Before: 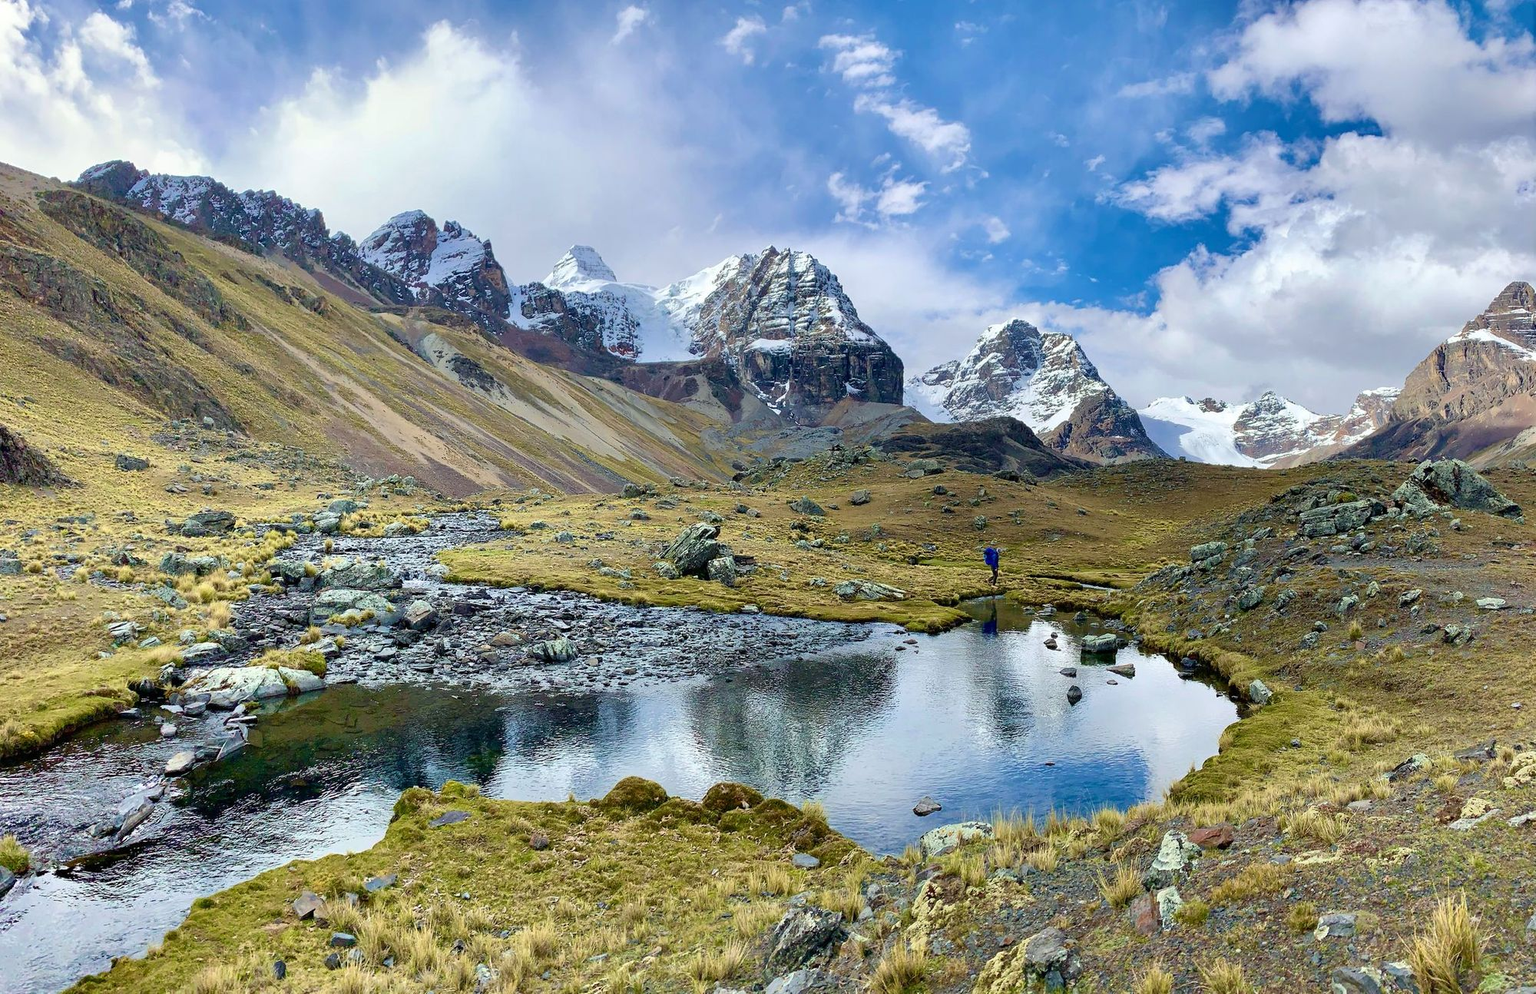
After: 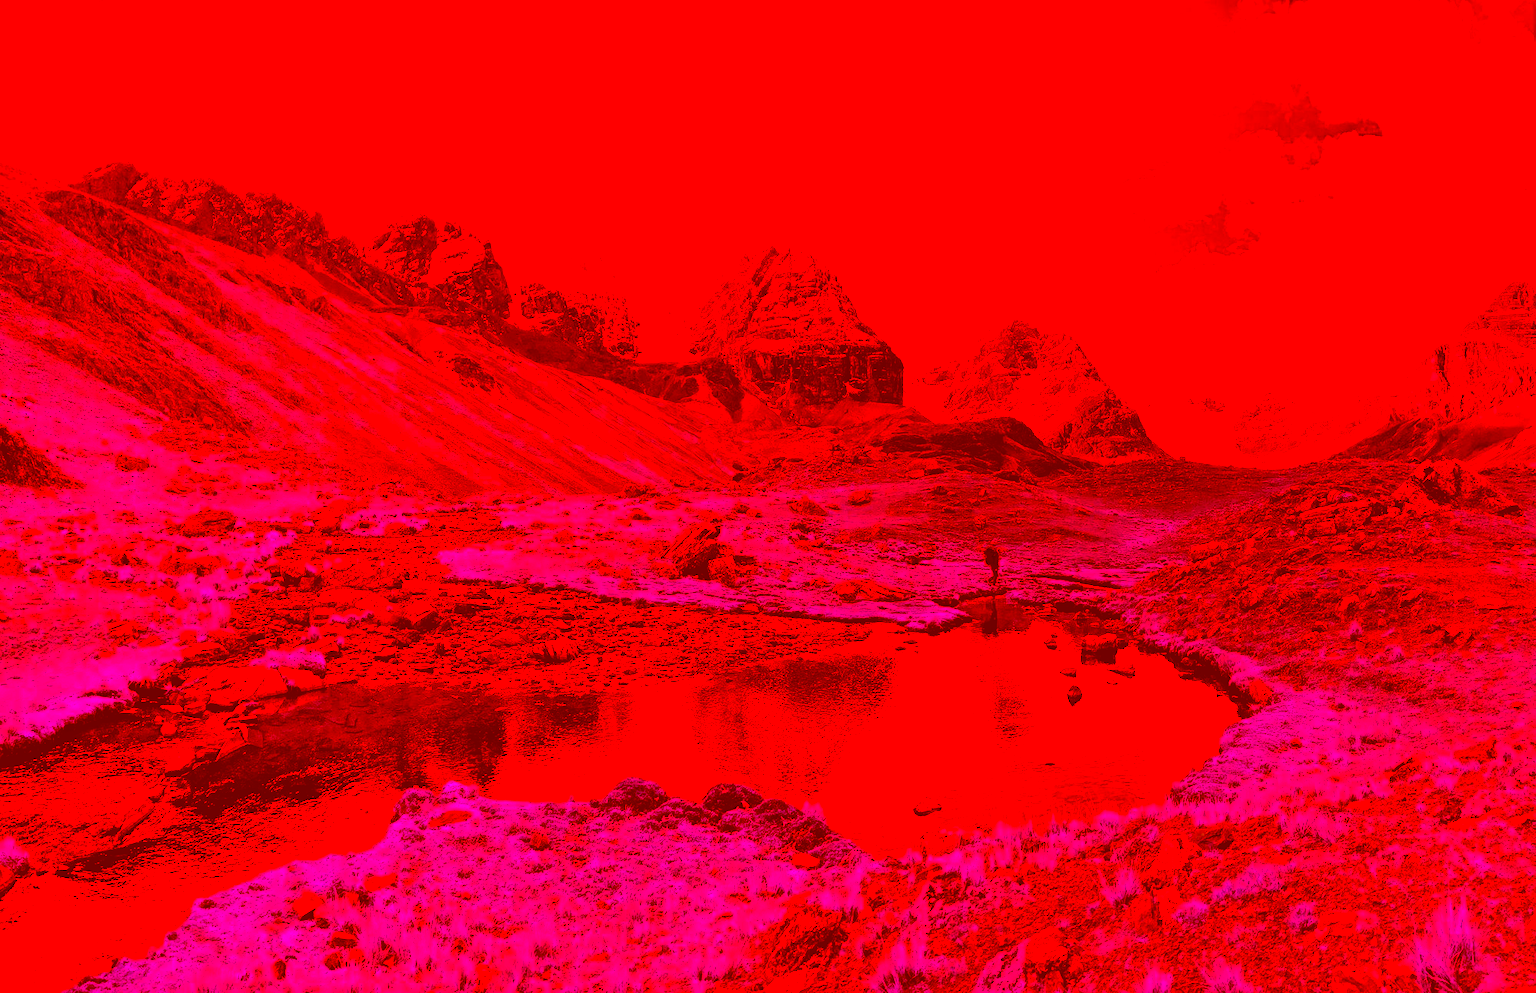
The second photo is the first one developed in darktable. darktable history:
filmic rgb: middle gray luminance 29%, black relative exposure -10.3 EV, white relative exposure 5.5 EV, threshold 6 EV, target black luminance 0%, hardness 3.95, latitude 2.04%, contrast 1.132, highlights saturation mix 5%, shadows ↔ highlights balance 15.11%, preserve chrominance no, color science v3 (2019), use custom middle-gray values true, iterations of high-quality reconstruction 0, enable highlight reconstruction true
contrast equalizer: y [[0.5 ×6], [0.5 ×6], [0.5, 0.5, 0.501, 0.545, 0.707, 0.863], [0 ×6], [0 ×6]]
color correction: highlights a* -39.68, highlights b* -40, shadows a* -40, shadows b* -40, saturation -3
